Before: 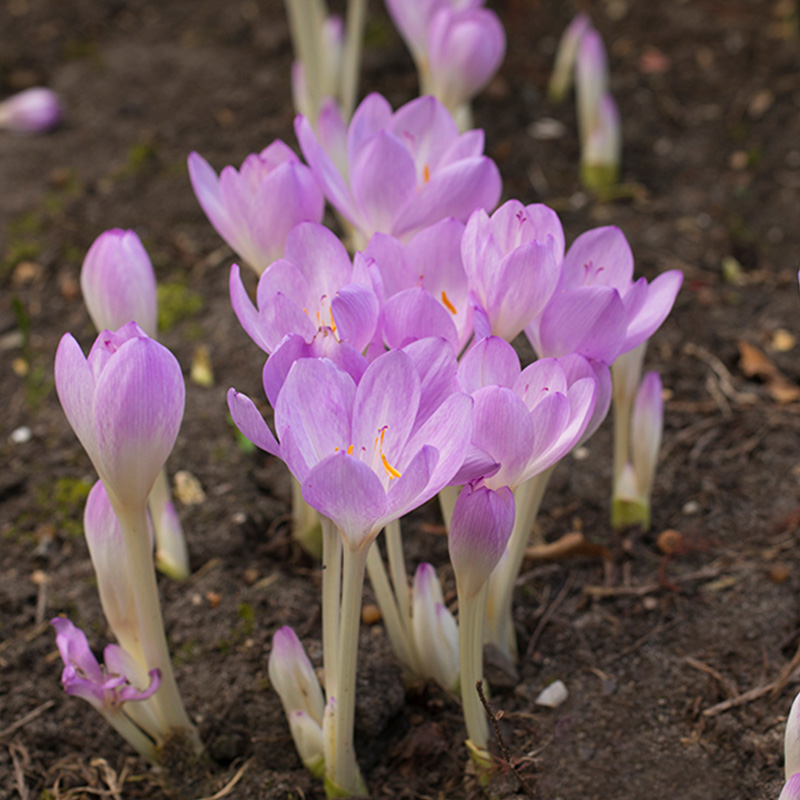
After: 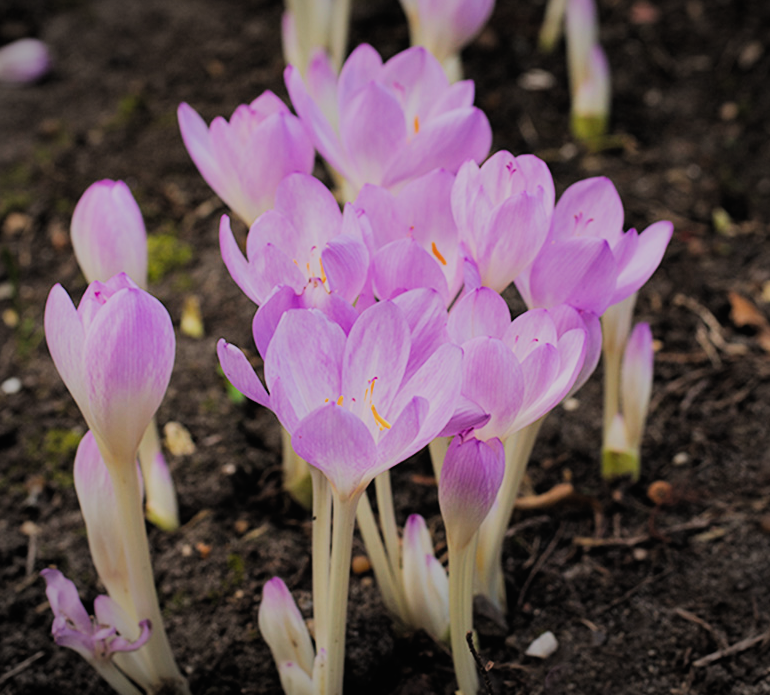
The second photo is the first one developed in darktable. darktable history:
filmic rgb: black relative exposure -6.17 EV, white relative exposure 6.96 EV, hardness 2.24, color science v4 (2020)
tone curve: curves: ch0 [(0, 0.01) (0.037, 0.032) (0.131, 0.108) (0.275, 0.256) (0.483, 0.512) (0.61, 0.665) (0.696, 0.742) (0.792, 0.819) (0.911, 0.925) (0.997, 0.995)]; ch1 [(0, 0) (0.308, 0.29) (0.425, 0.411) (0.492, 0.488) (0.507, 0.503) (0.53, 0.532) (0.573, 0.586) (0.683, 0.702) (0.746, 0.77) (1, 1)]; ch2 [(0, 0) (0.246, 0.233) (0.36, 0.352) (0.415, 0.415) (0.485, 0.487) (0.502, 0.504) (0.525, 0.518) (0.539, 0.539) (0.587, 0.594) (0.636, 0.652) (0.711, 0.729) (0.845, 0.855) (0.998, 0.977)], preserve colors none
vignetting: fall-off start 81.02%, fall-off radius 61.47%, center (0.035, -0.083), automatic ratio true, width/height ratio 1.418
crop: left 1.315%, top 6.144%, right 1.404%, bottom 6.966%
